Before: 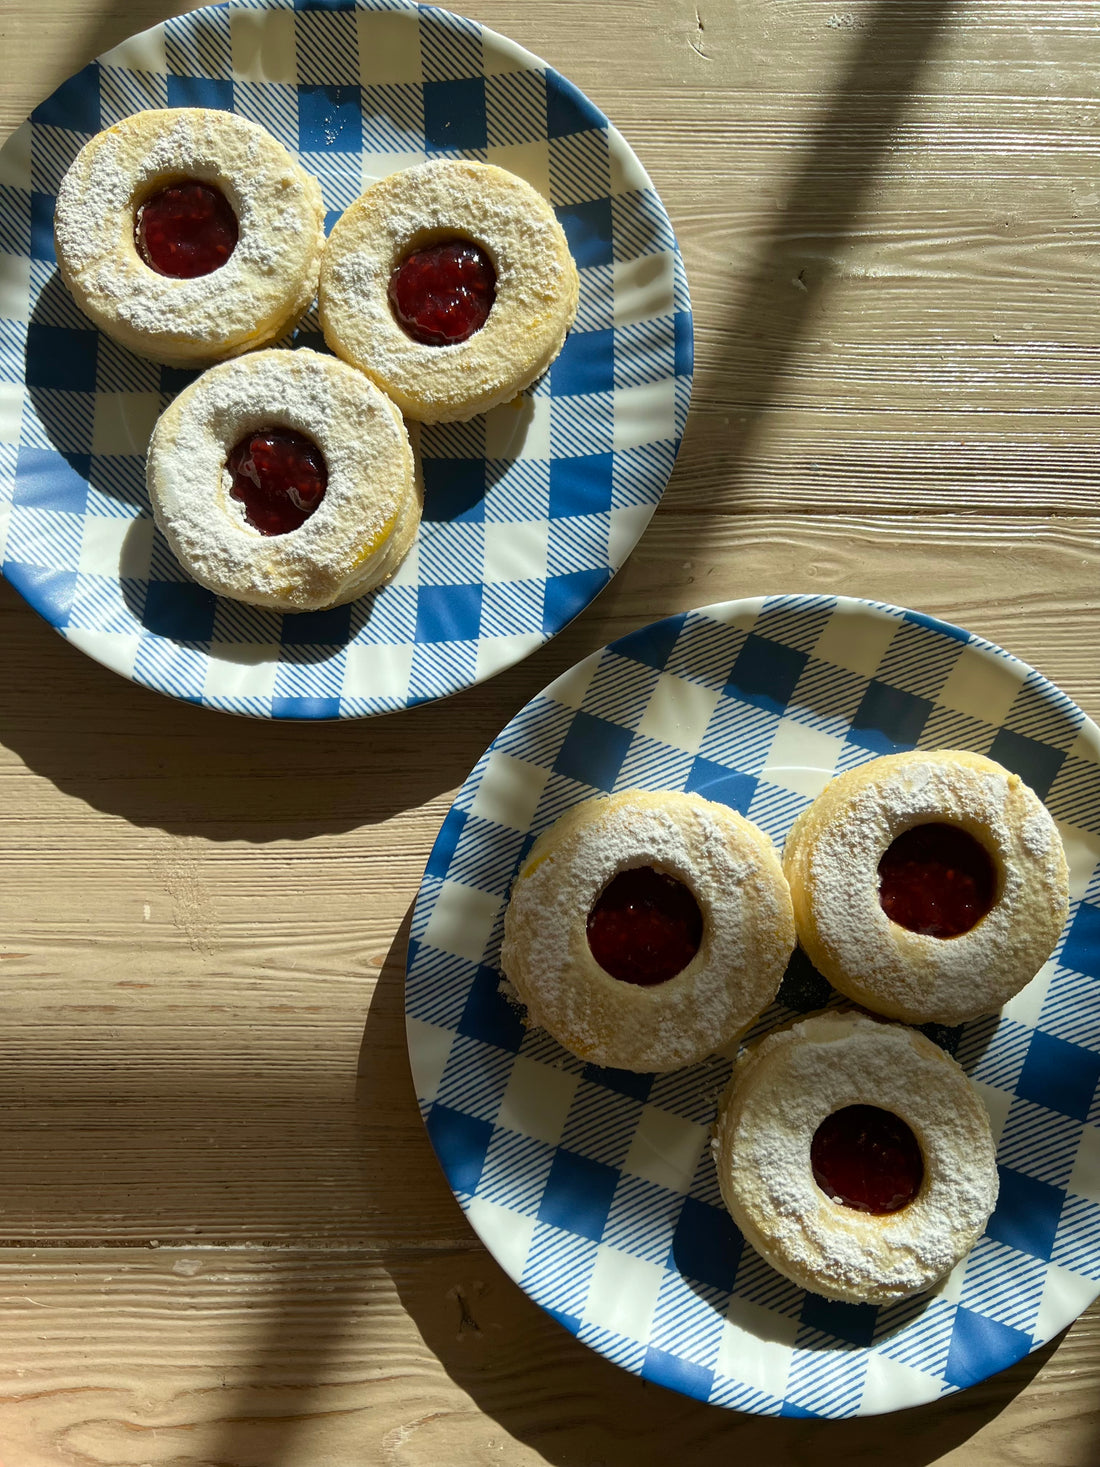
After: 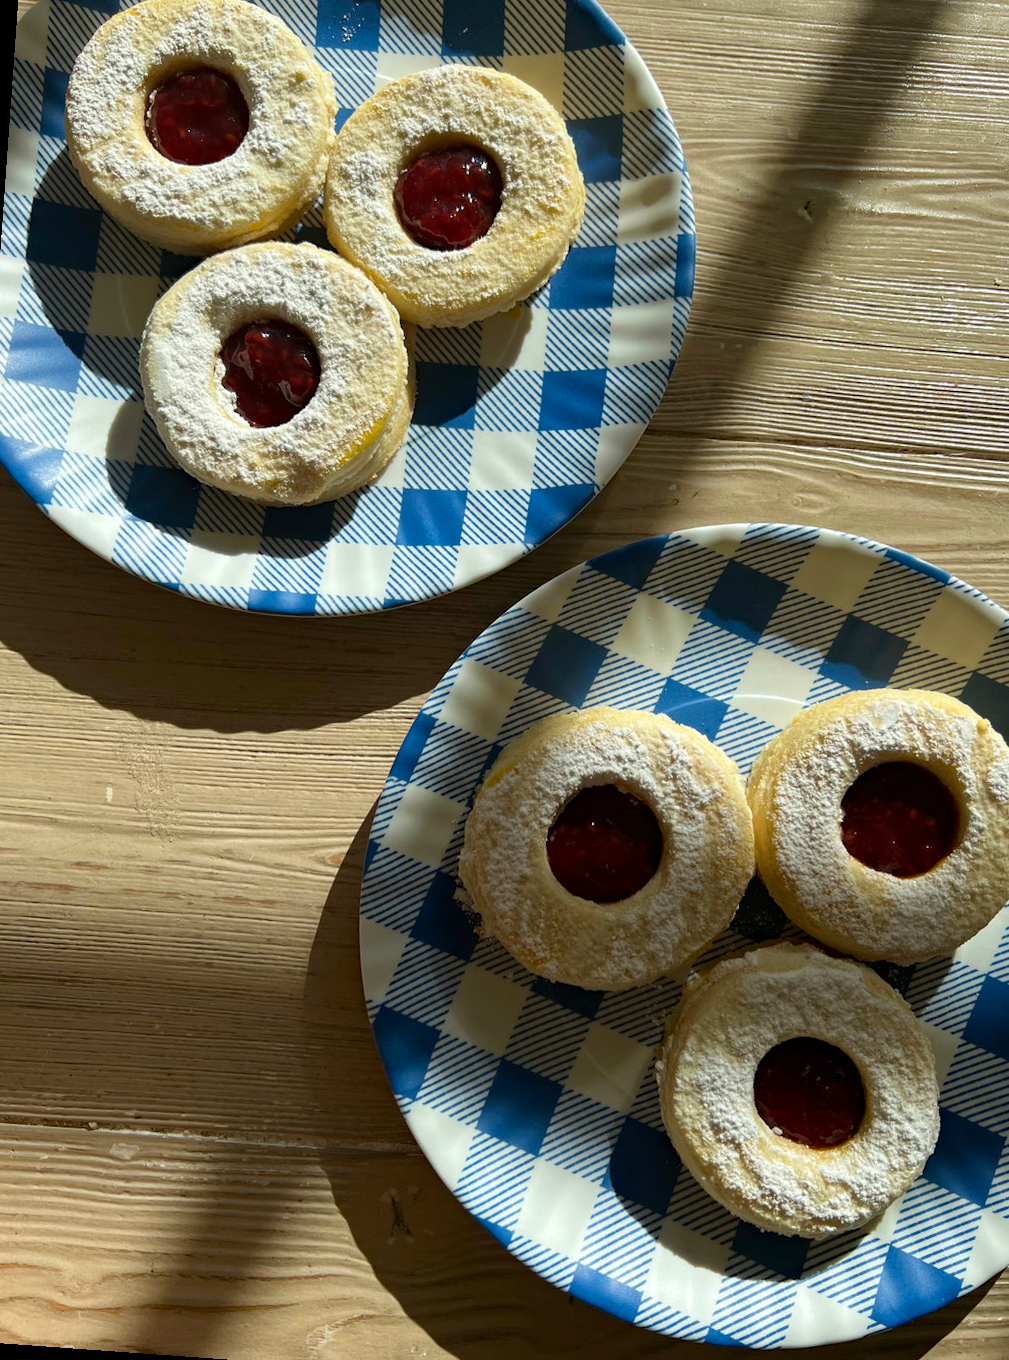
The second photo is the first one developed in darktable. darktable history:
rotate and perspective: rotation 4.1°, automatic cropping off
haze removal: compatibility mode true, adaptive false
crop: left 6.446%, top 8.188%, right 9.538%, bottom 3.548%
